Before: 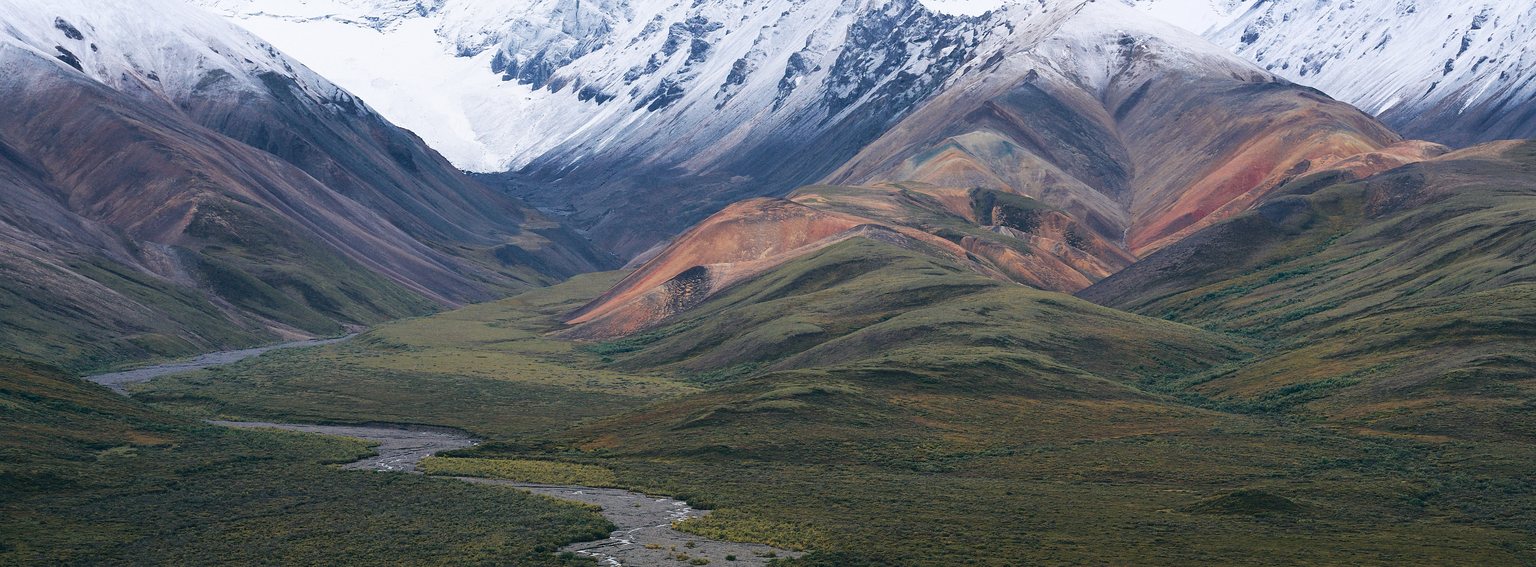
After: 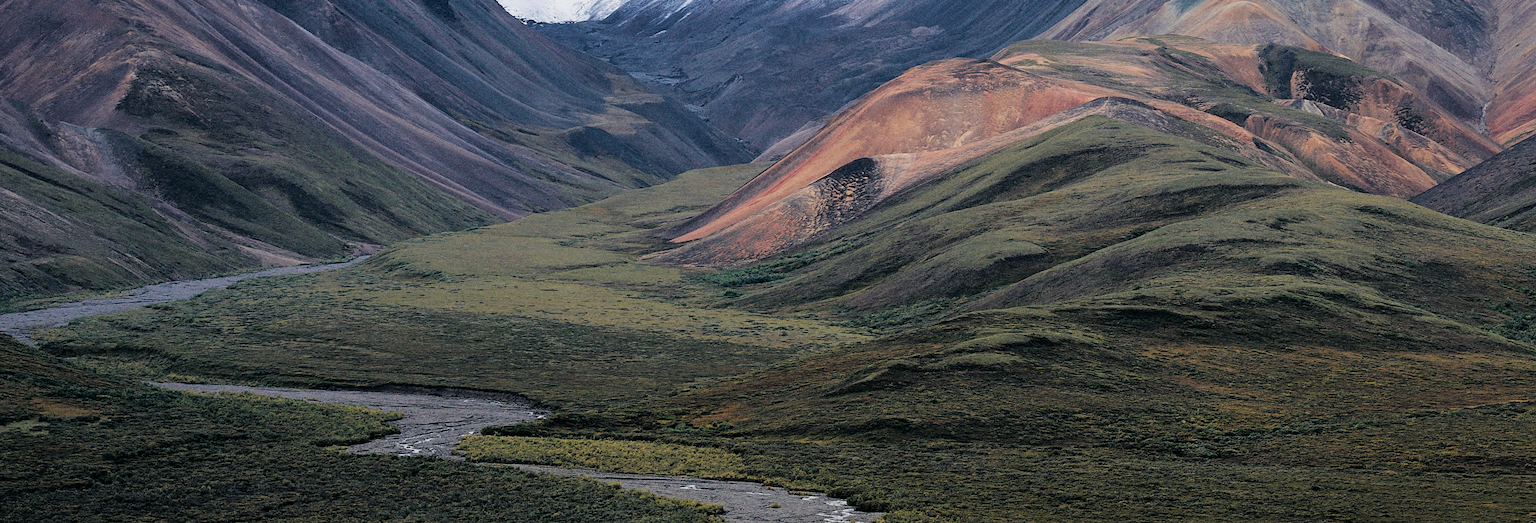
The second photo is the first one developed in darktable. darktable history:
filmic rgb: black relative exposure -5.03 EV, white relative exposure 3.19 EV, threshold 3.04 EV, hardness 3.42, contrast 1.185, highlights saturation mix -31.4%, enable highlight reconstruction true
crop: left 6.76%, top 27.845%, right 24.388%, bottom 8.599%
